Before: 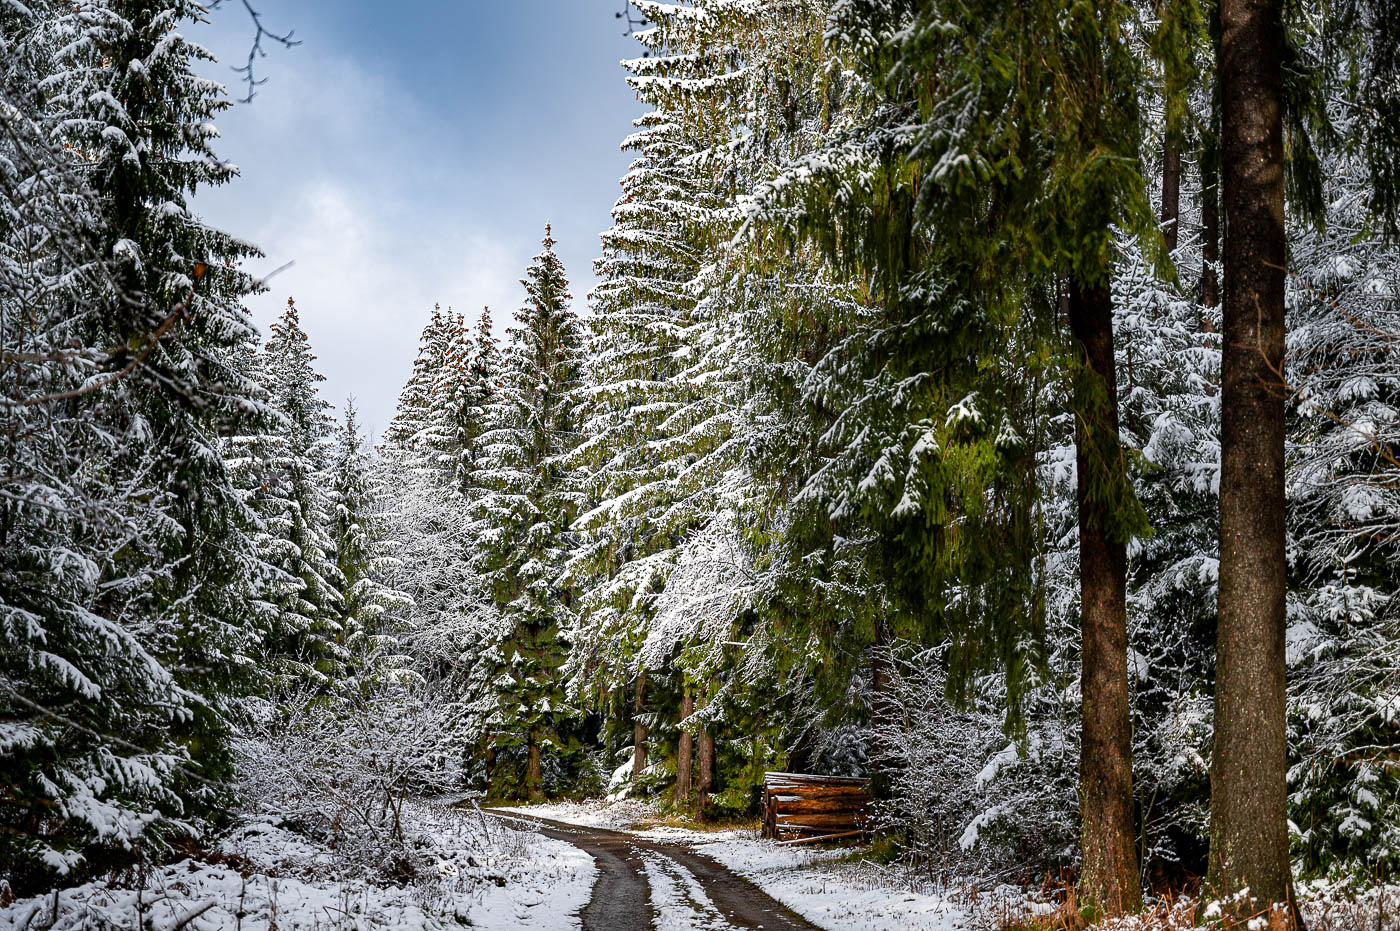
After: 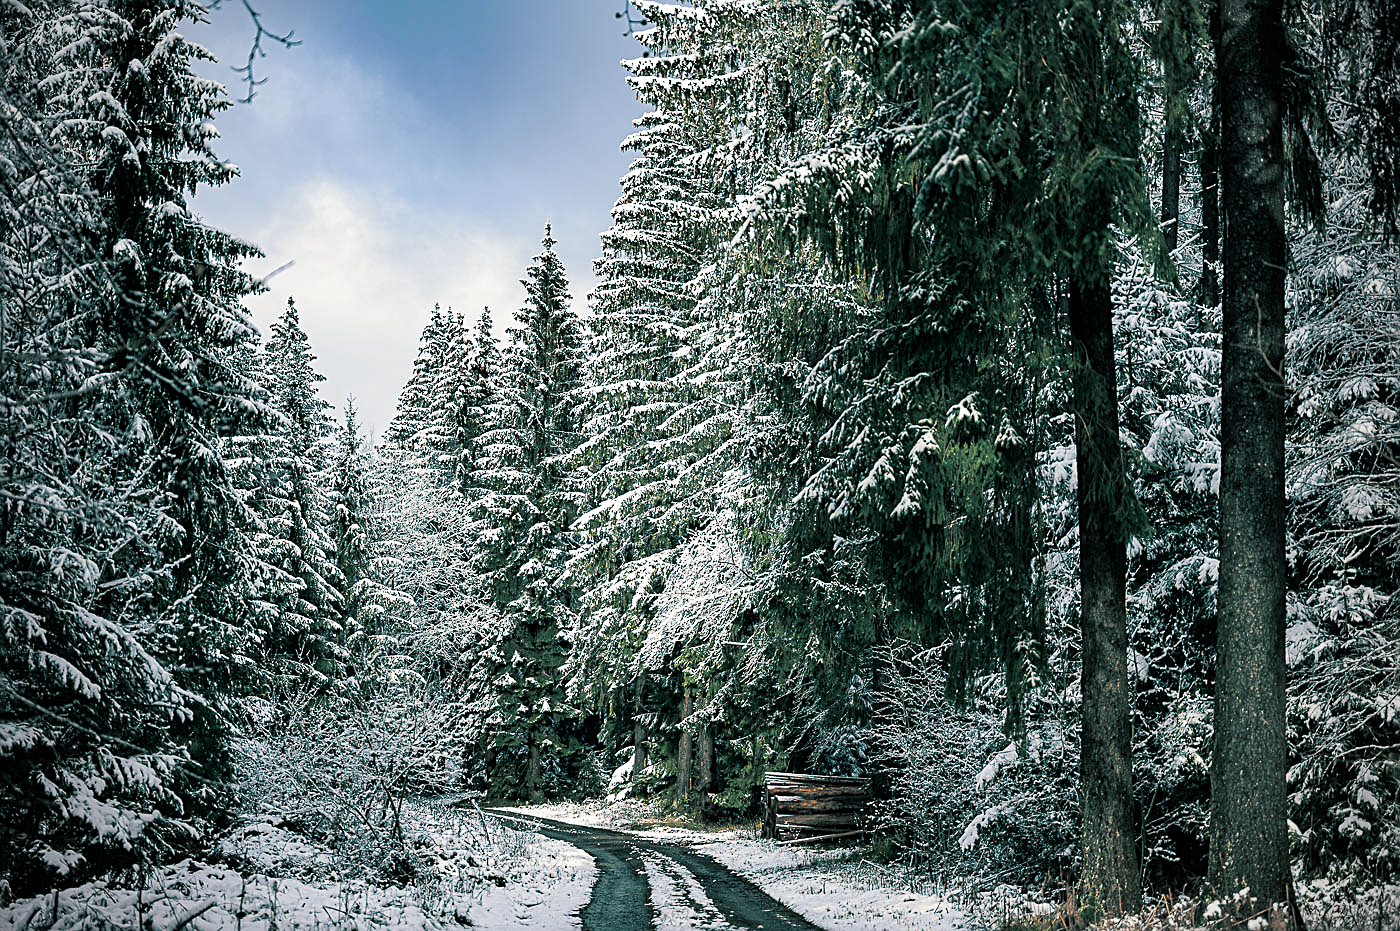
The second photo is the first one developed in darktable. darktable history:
split-toning: shadows › hue 186.43°, highlights › hue 49.29°, compress 30.29%
sharpen: on, module defaults
vignetting: on, module defaults
